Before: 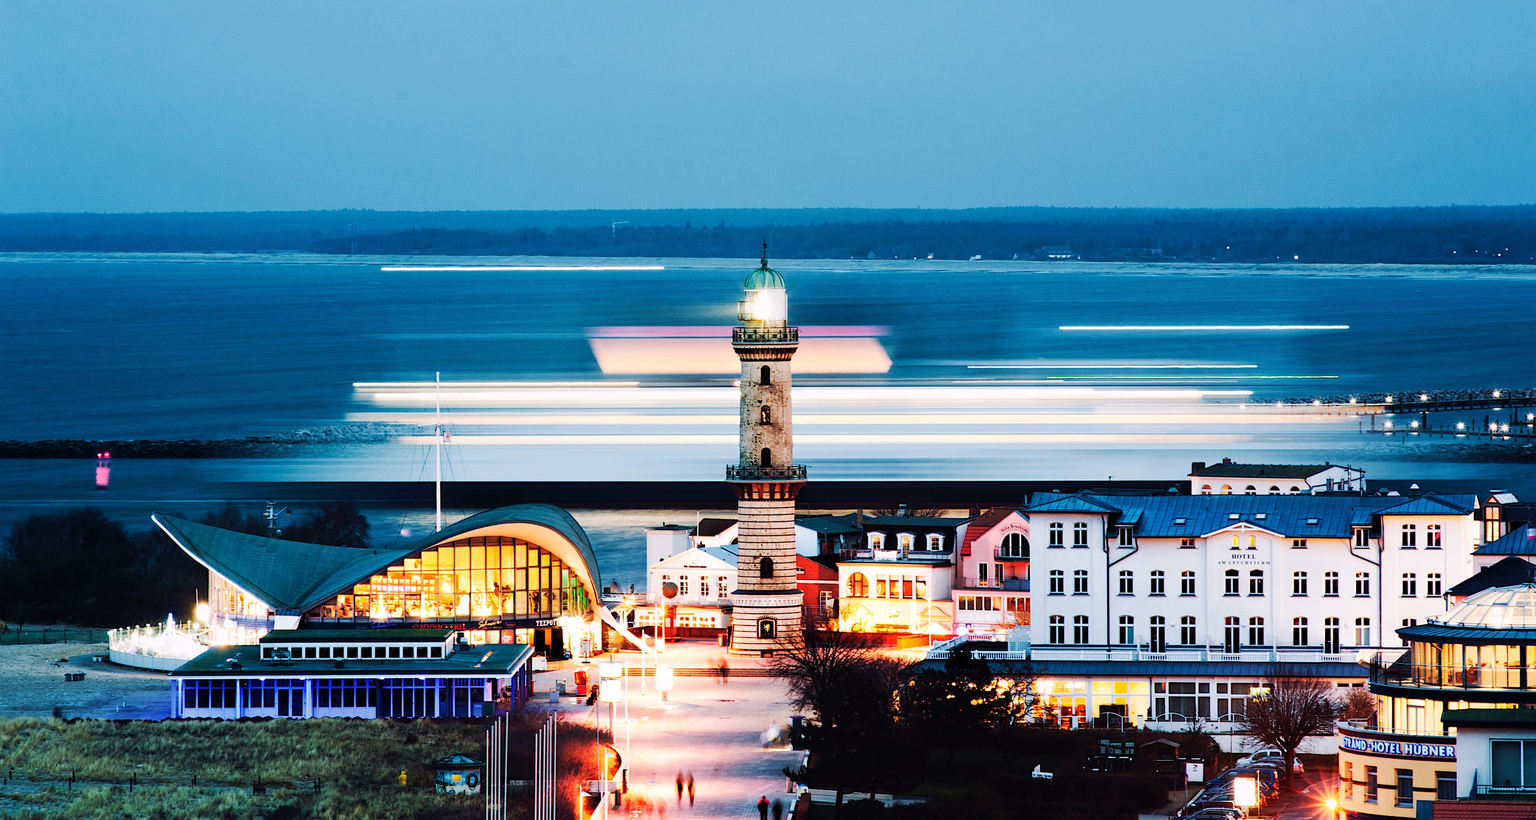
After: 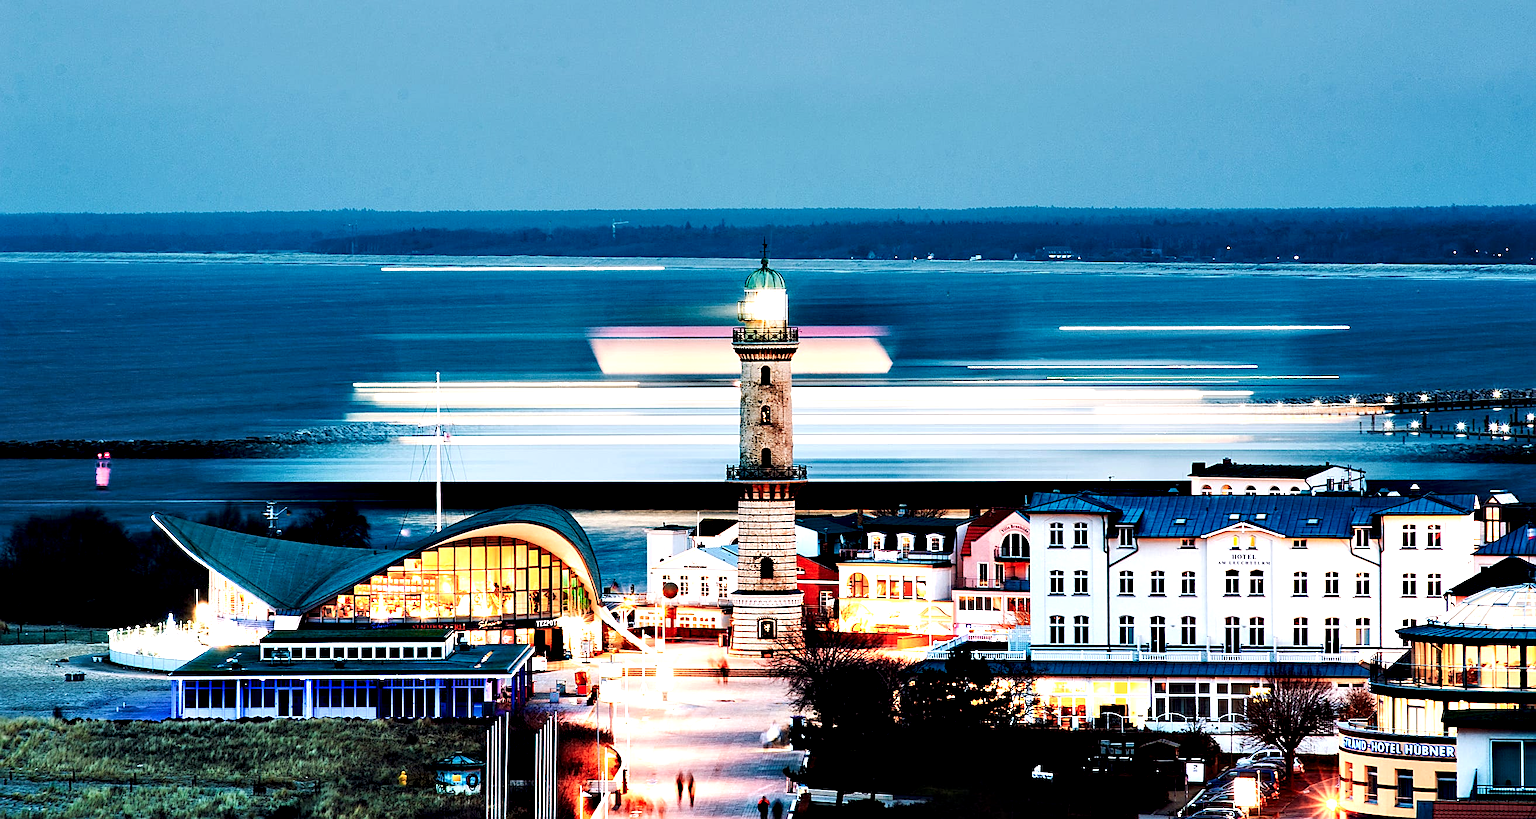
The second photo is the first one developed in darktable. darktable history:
contrast equalizer: octaves 7, y [[0.6 ×6], [0.55 ×6], [0 ×6], [0 ×6], [0 ×6]]
color zones: curves: ch1 [(0, 0.455) (0.063, 0.455) (0.286, 0.495) (0.429, 0.5) (0.571, 0.5) (0.714, 0.5) (0.857, 0.5) (1, 0.455)]; ch2 [(0, 0.532) (0.063, 0.521) (0.233, 0.447) (0.429, 0.489) (0.571, 0.5) (0.714, 0.5) (0.857, 0.5) (1, 0.532)]
sharpen: on, module defaults
